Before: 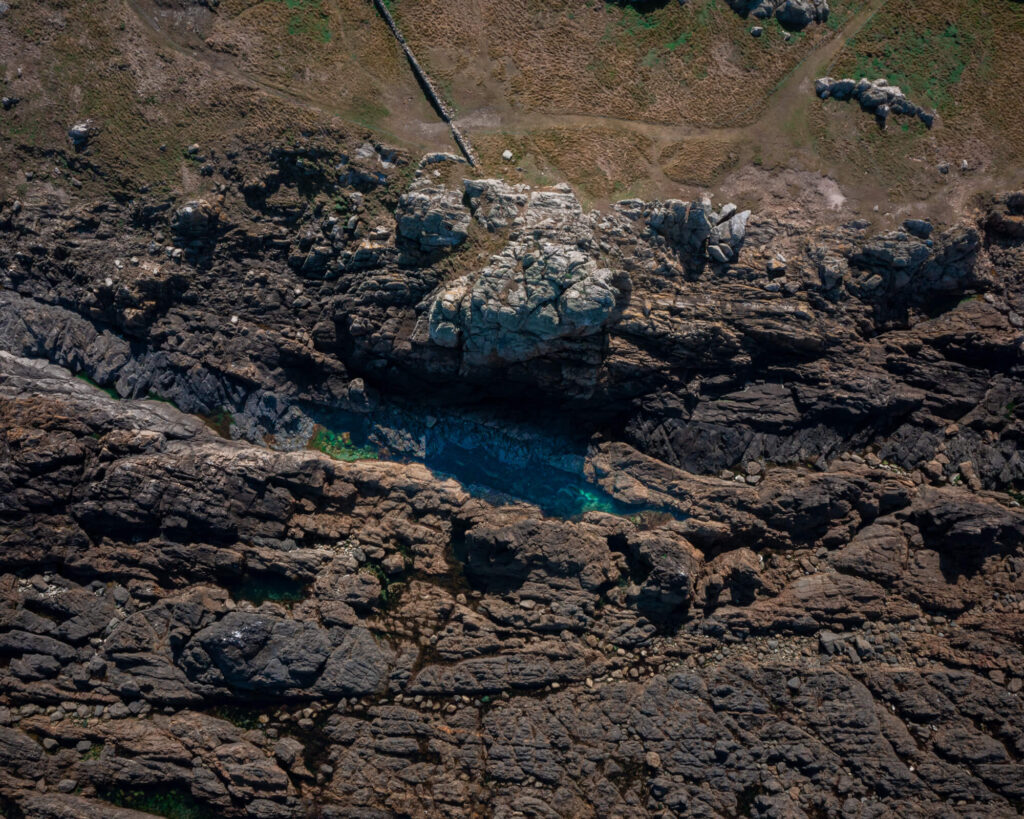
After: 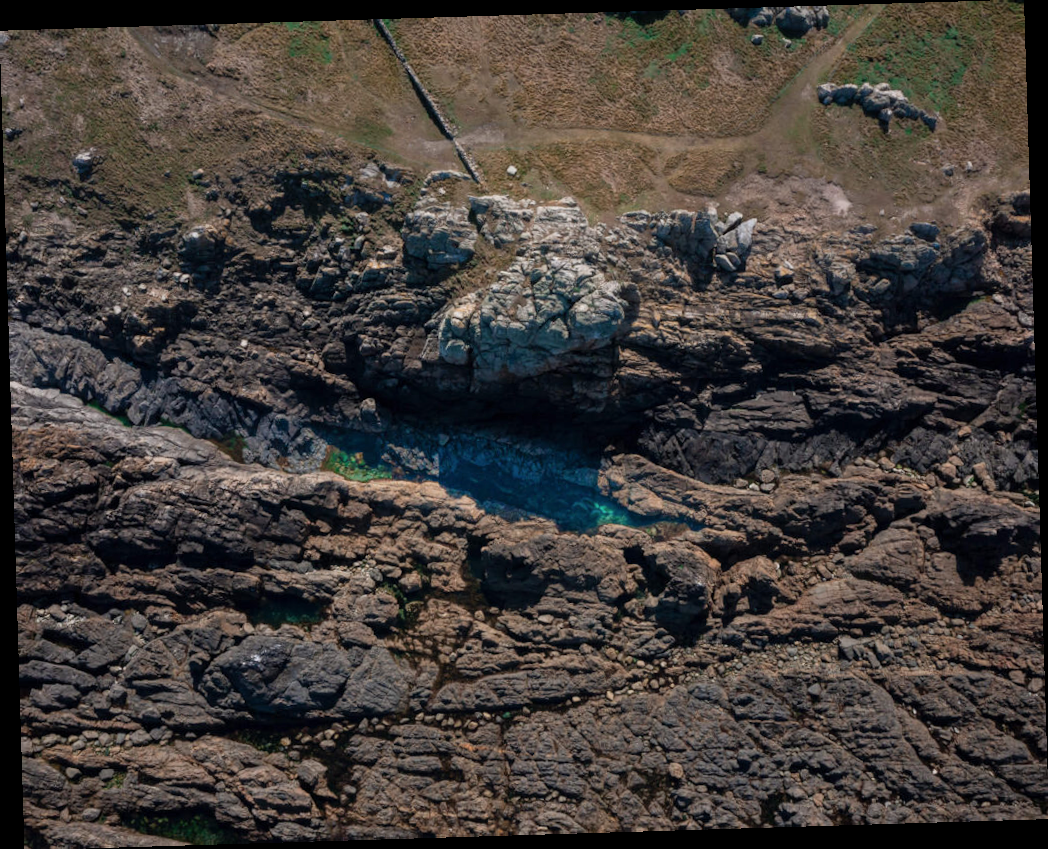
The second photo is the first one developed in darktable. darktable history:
levels: levels [0, 0.498, 1]
shadows and highlights: shadows 29.32, highlights -29.32, low approximation 0.01, soften with gaussian
rotate and perspective: rotation -1.75°, automatic cropping off
